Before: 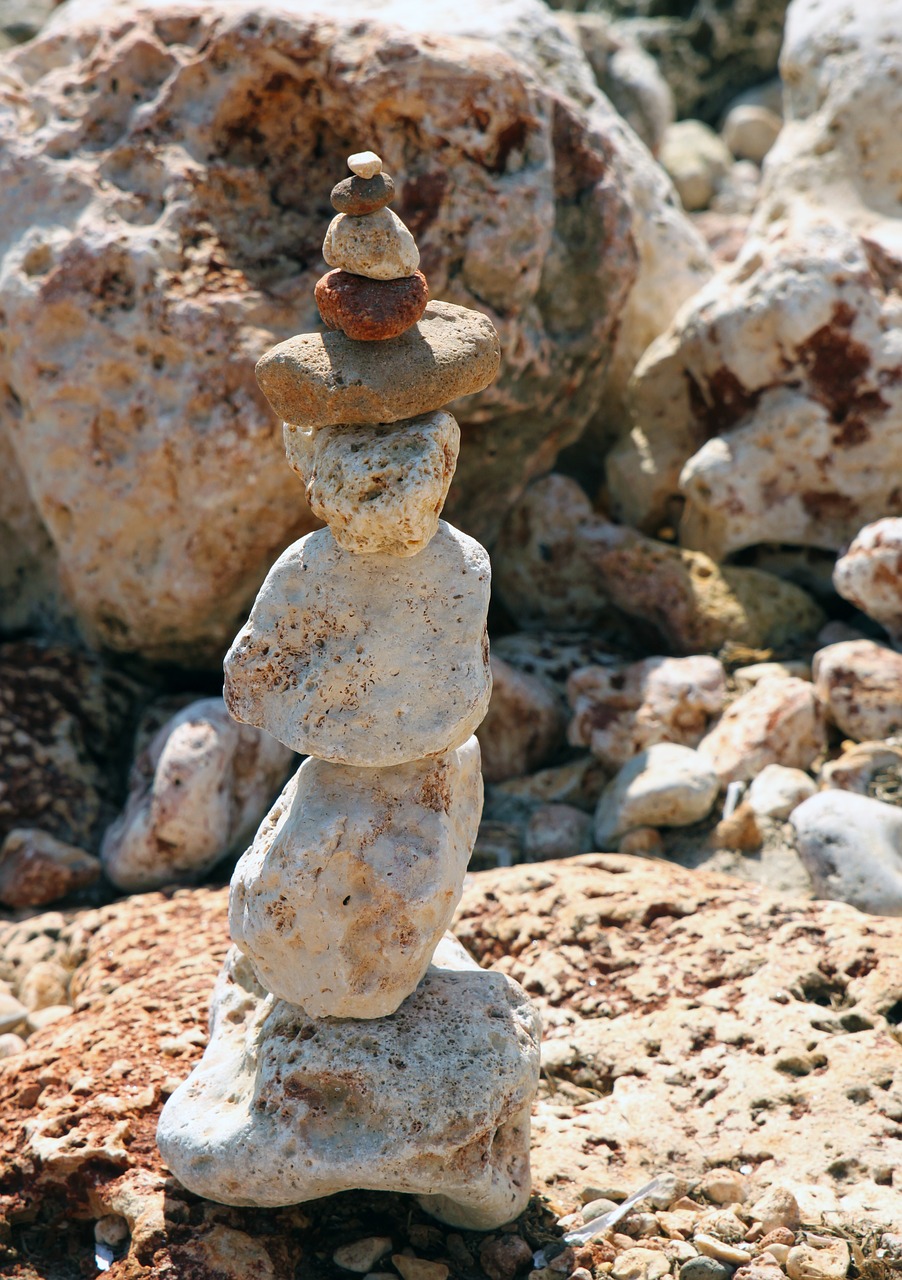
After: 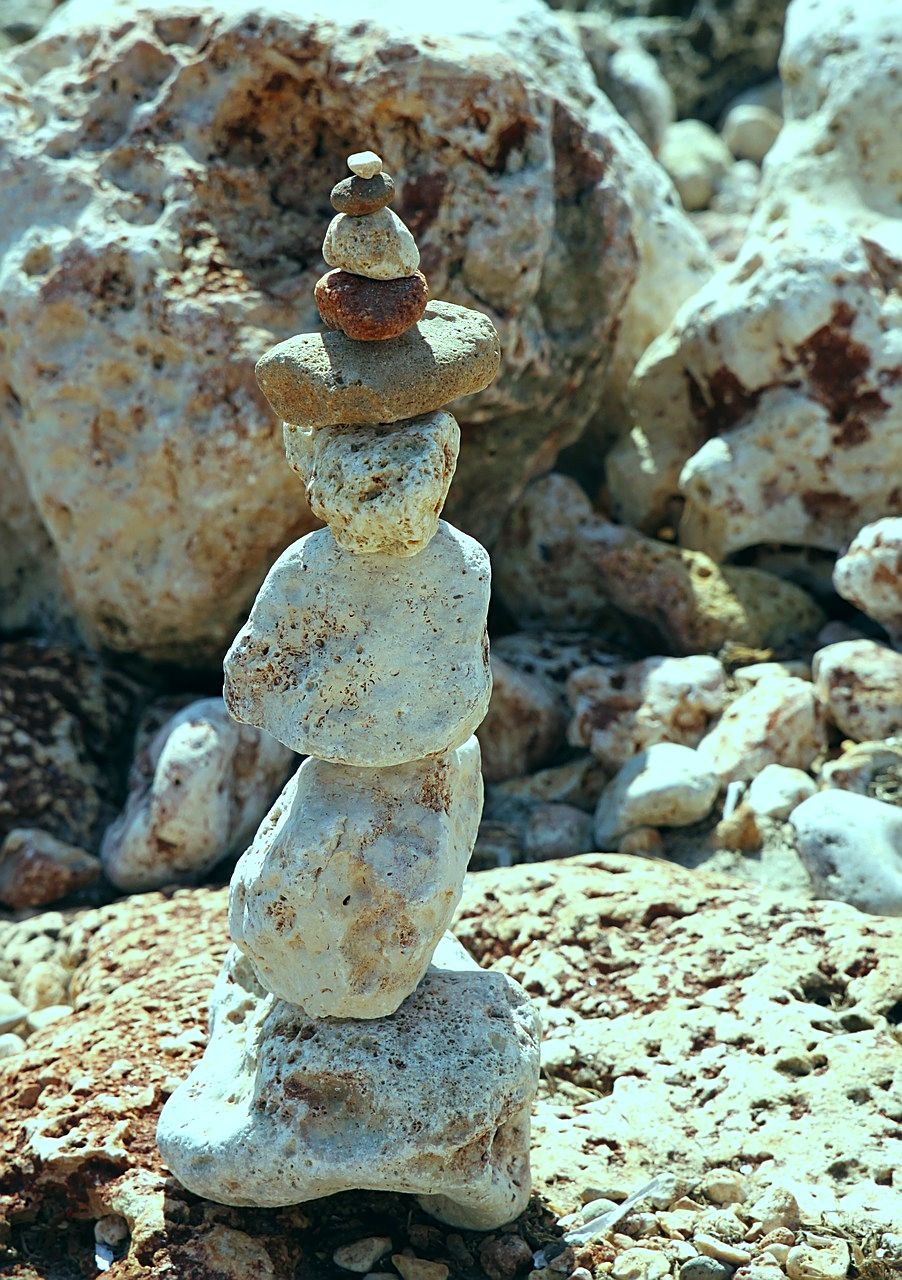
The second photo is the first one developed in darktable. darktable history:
shadows and highlights: shadows 37.27, highlights -28.18, soften with gaussian
sharpen: on, module defaults
color balance: mode lift, gamma, gain (sRGB), lift [0.997, 0.979, 1.021, 1.011], gamma [1, 1.084, 0.916, 0.998], gain [1, 0.87, 1.13, 1.101], contrast 4.55%, contrast fulcrum 38.24%, output saturation 104.09%
